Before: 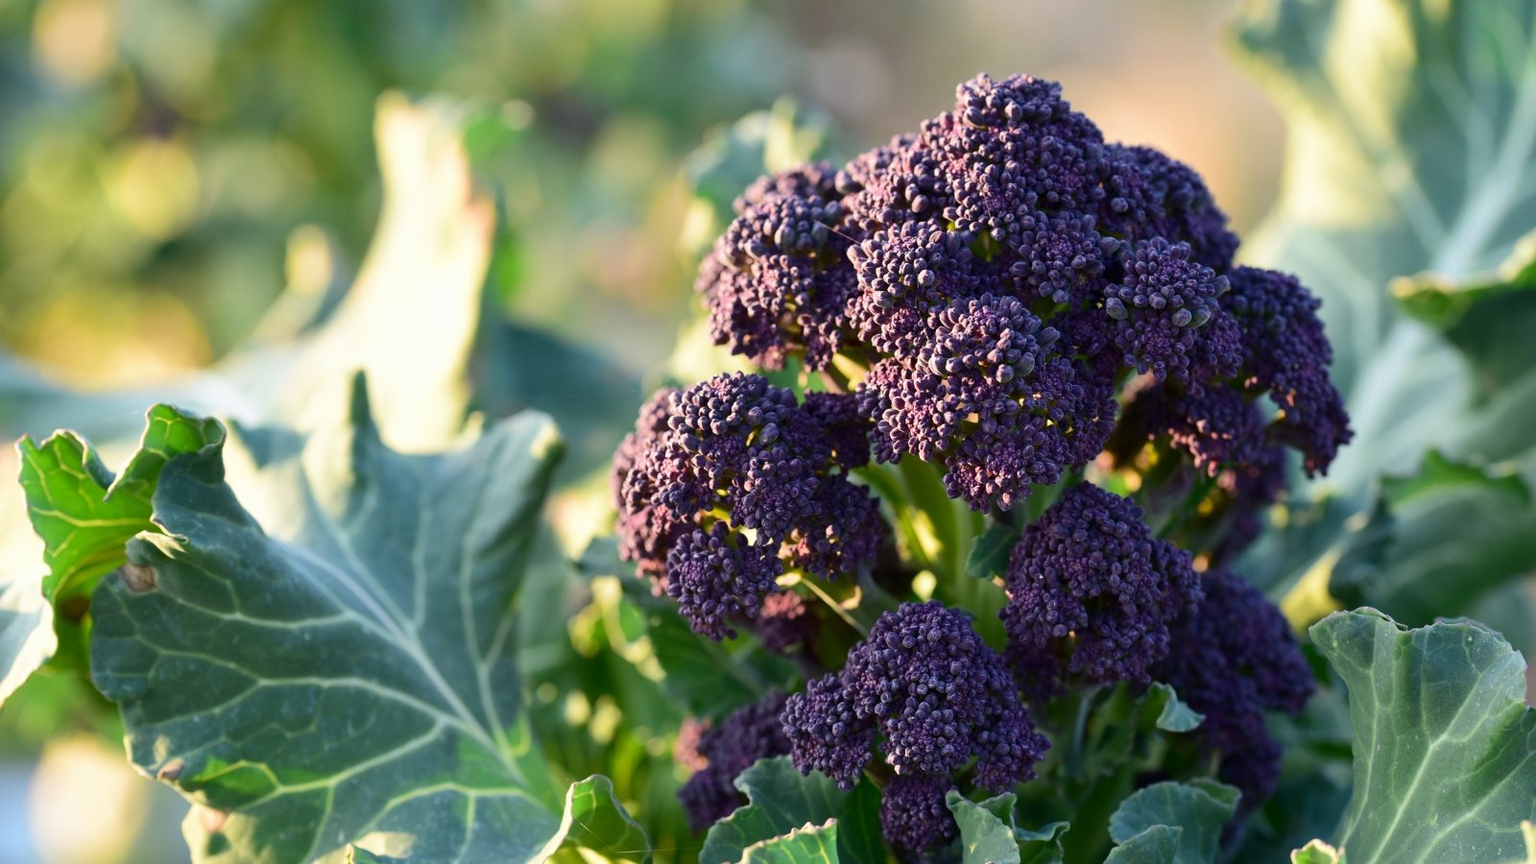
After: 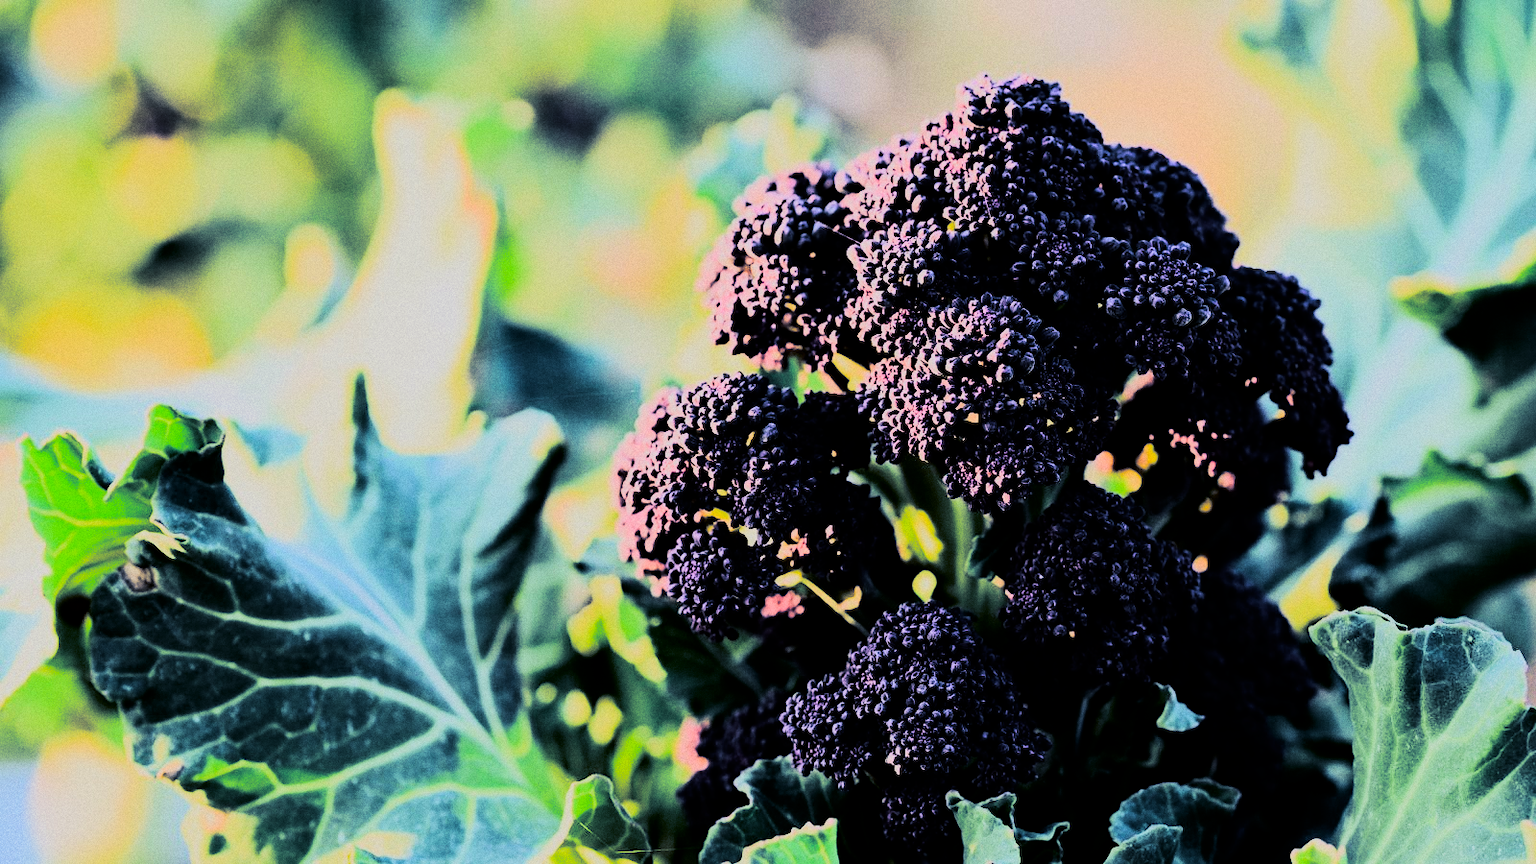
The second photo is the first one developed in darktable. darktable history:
filmic rgb: black relative exposure -7.65 EV, white relative exposure 4.56 EV, hardness 3.61
grain: strength 26%
haze removal: compatibility mode true, adaptive false
white balance: red 1.009, blue 1.027
tone equalizer: -8 EV -0.75 EV, -7 EV -0.7 EV, -6 EV -0.6 EV, -5 EV -0.4 EV, -3 EV 0.4 EV, -2 EV 0.6 EV, -1 EV 0.7 EV, +0 EV 0.75 EV, edges refinement/feathering 500, mask exposure compensation -1.57 EV, preserve details no
split-toning: shadows › hue 230.4°
contrast brightness saturation: contrast 0.12, brightness -0.12, saturation 0.2
rgb curve: curves: ch0 [(0, 0) (0.21, 0.15) (0.24, 0.21) (0.5, 0.75) (0.75, 0.96) (0.89, 0.99) (1, 1)]; ch1 [(0, 0.02) (0.21, 0.13) (0.25, 0.2) (0.5, 0.67) (0.75, 0.9) (0.89, 0.97) (1, 1)]; ch2 [(0, 0.02) (0.21, 0.13) (0.25, 0.2) (0.5, 0.67) (0.75, 0.9) (0.89, 0.97) (1, 1)], compensate middle gray true
